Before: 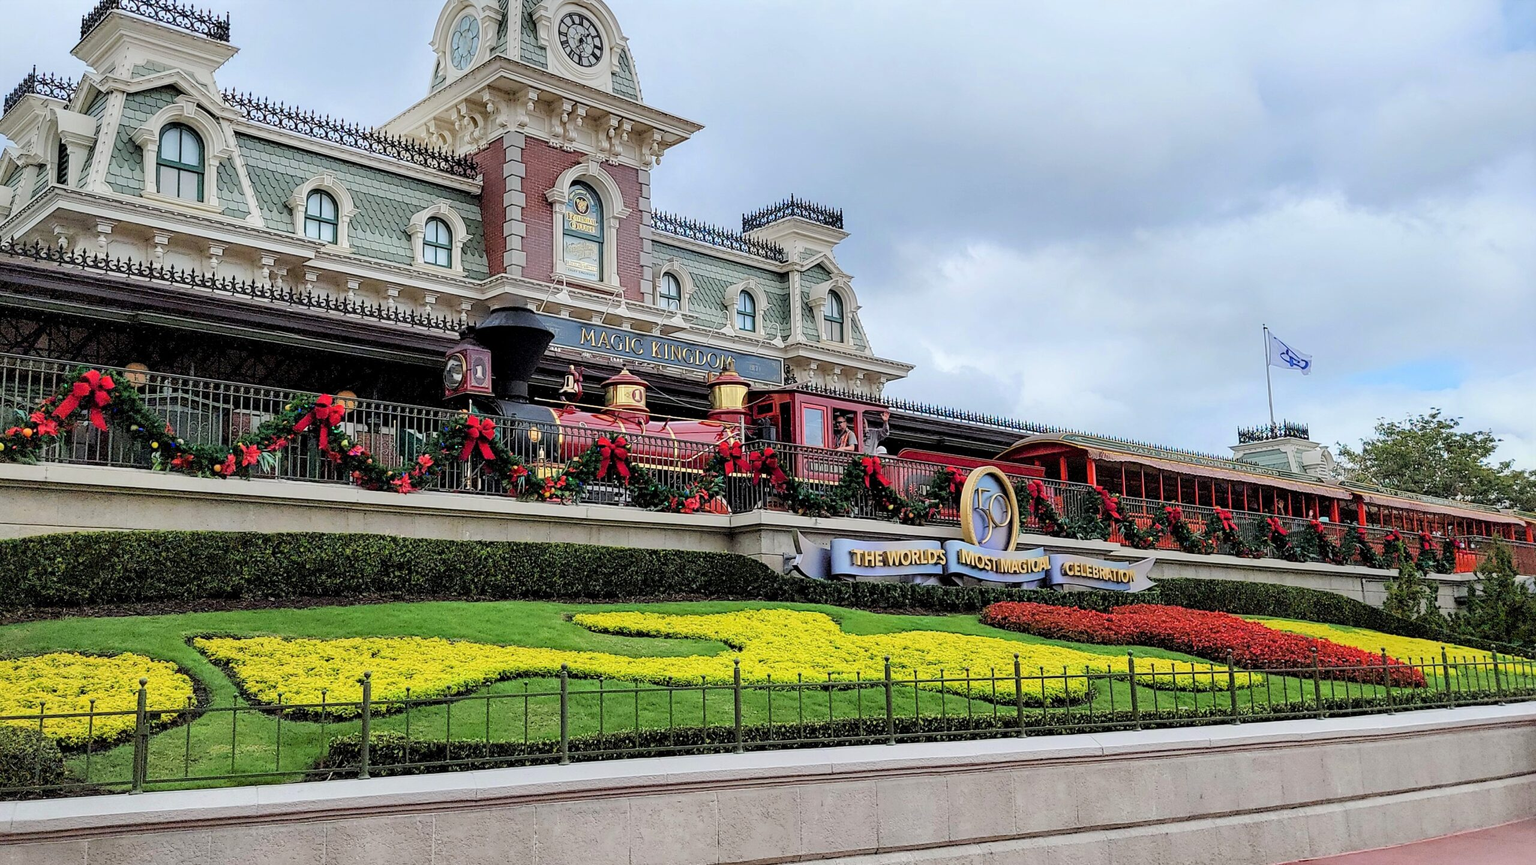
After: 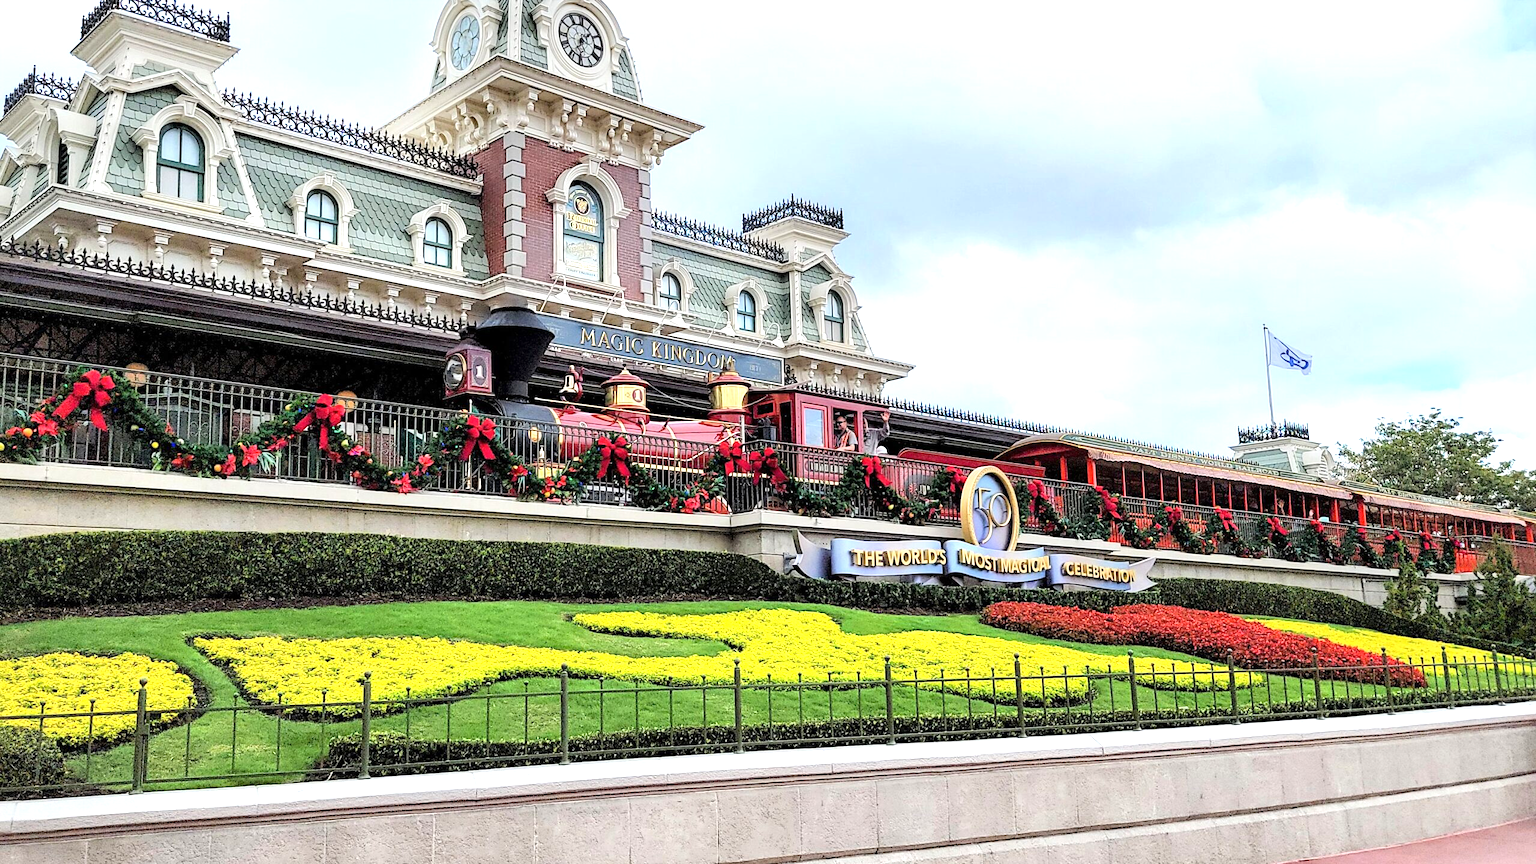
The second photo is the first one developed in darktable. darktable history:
exposure: exposure 0.781 EV, compensate highlight preservation false
